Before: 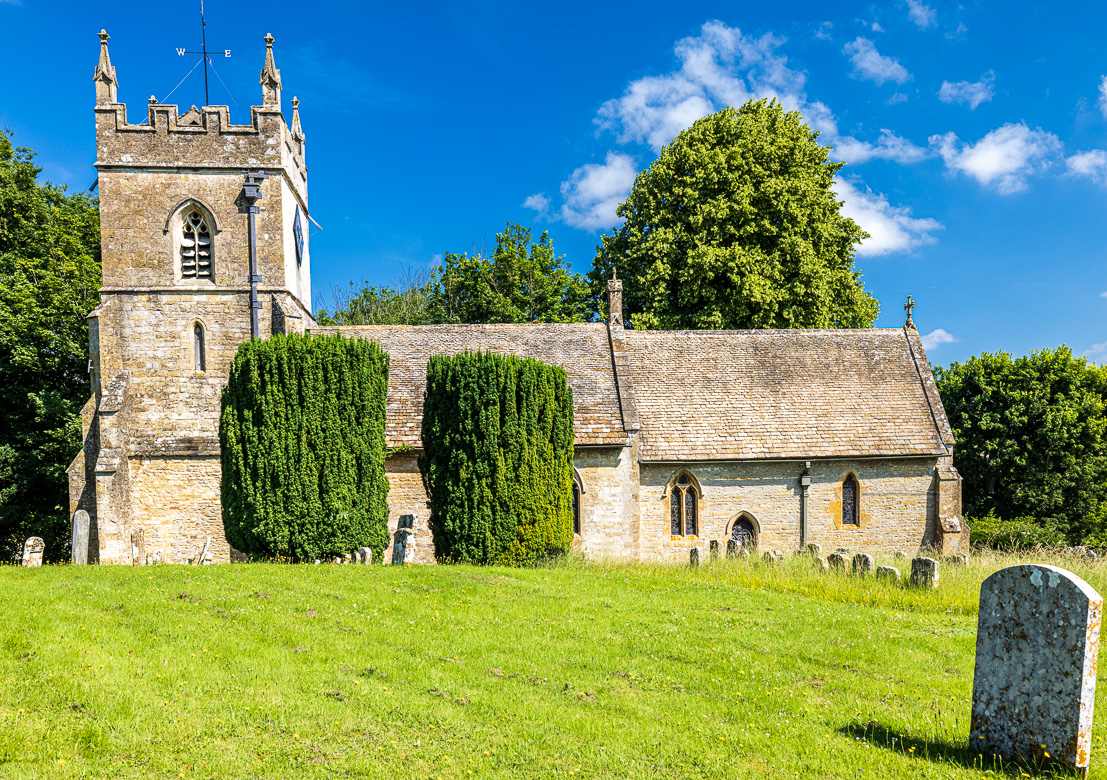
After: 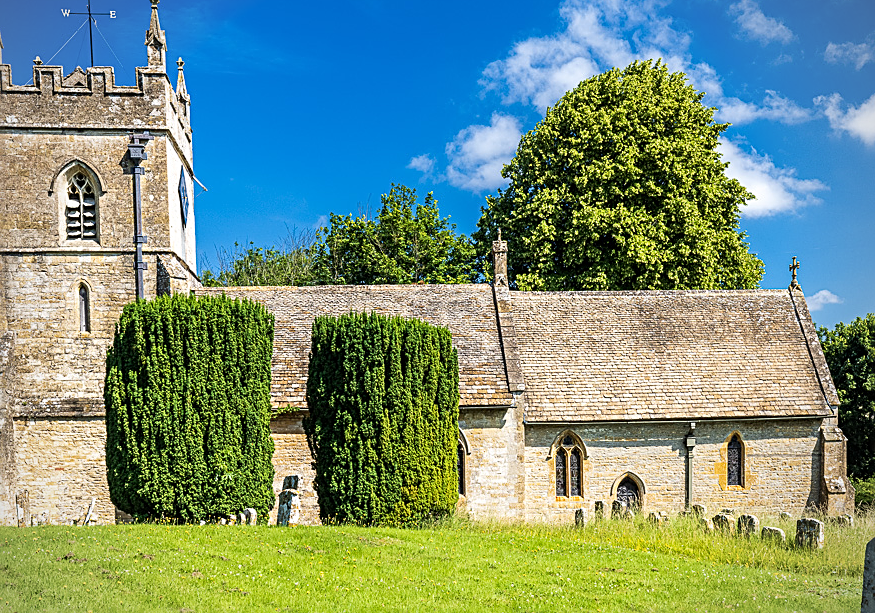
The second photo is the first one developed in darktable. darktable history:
sharpen: on, module defaults
crop and rotate: left 10.469%, top 5.004%, right 10.427%, bottom 16.389%
vignetting: brightness -0.404, saturation -0.312
